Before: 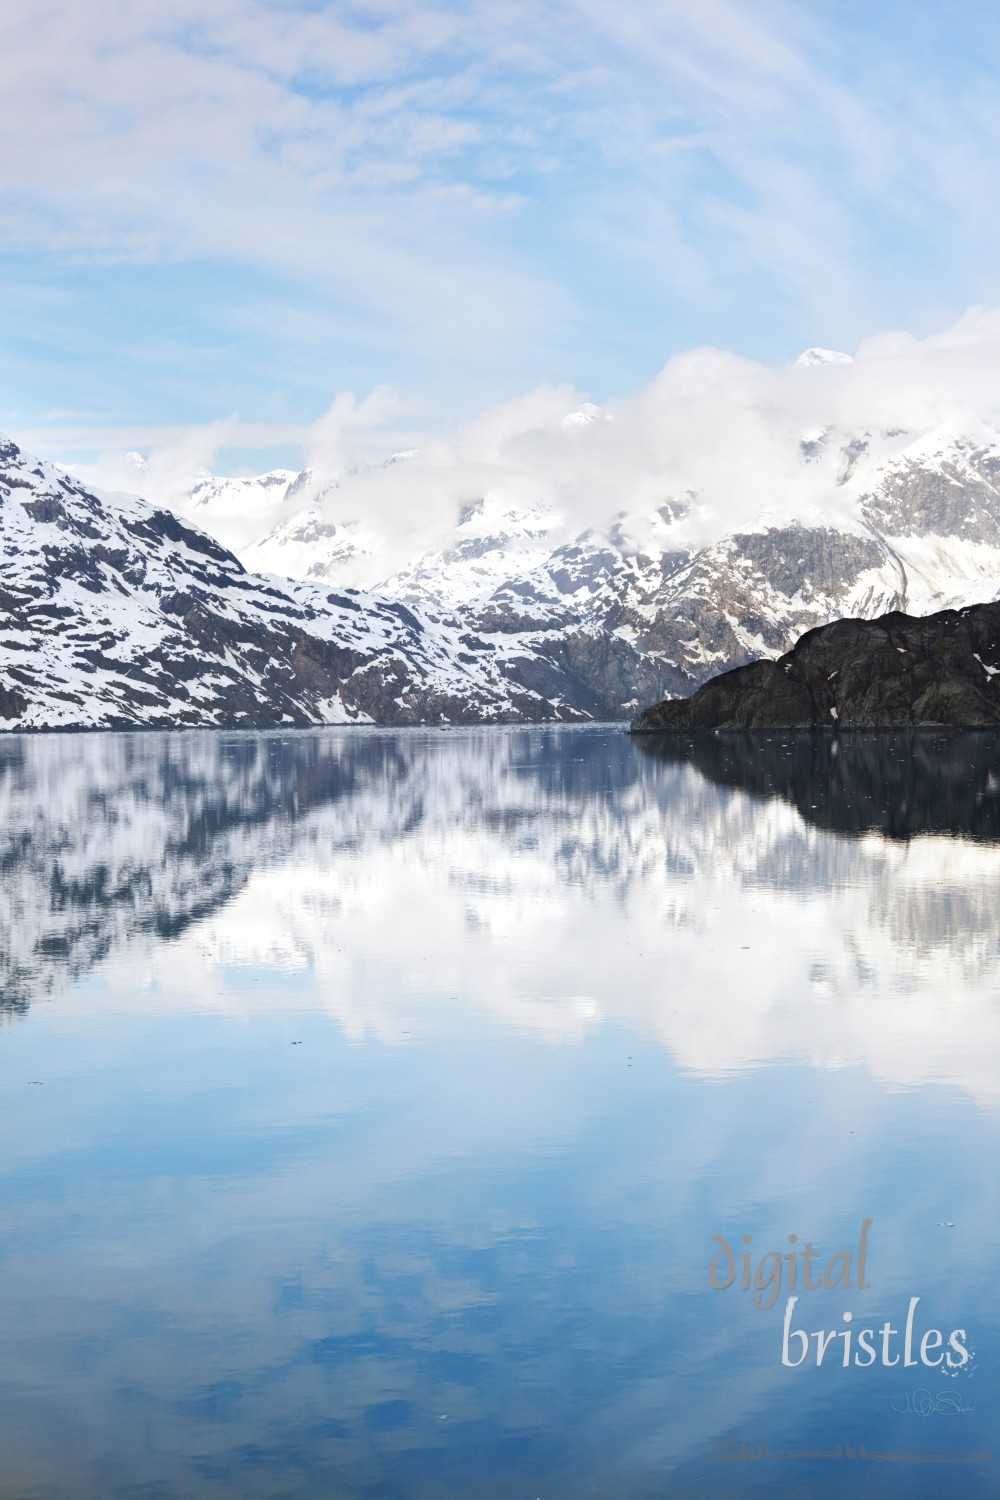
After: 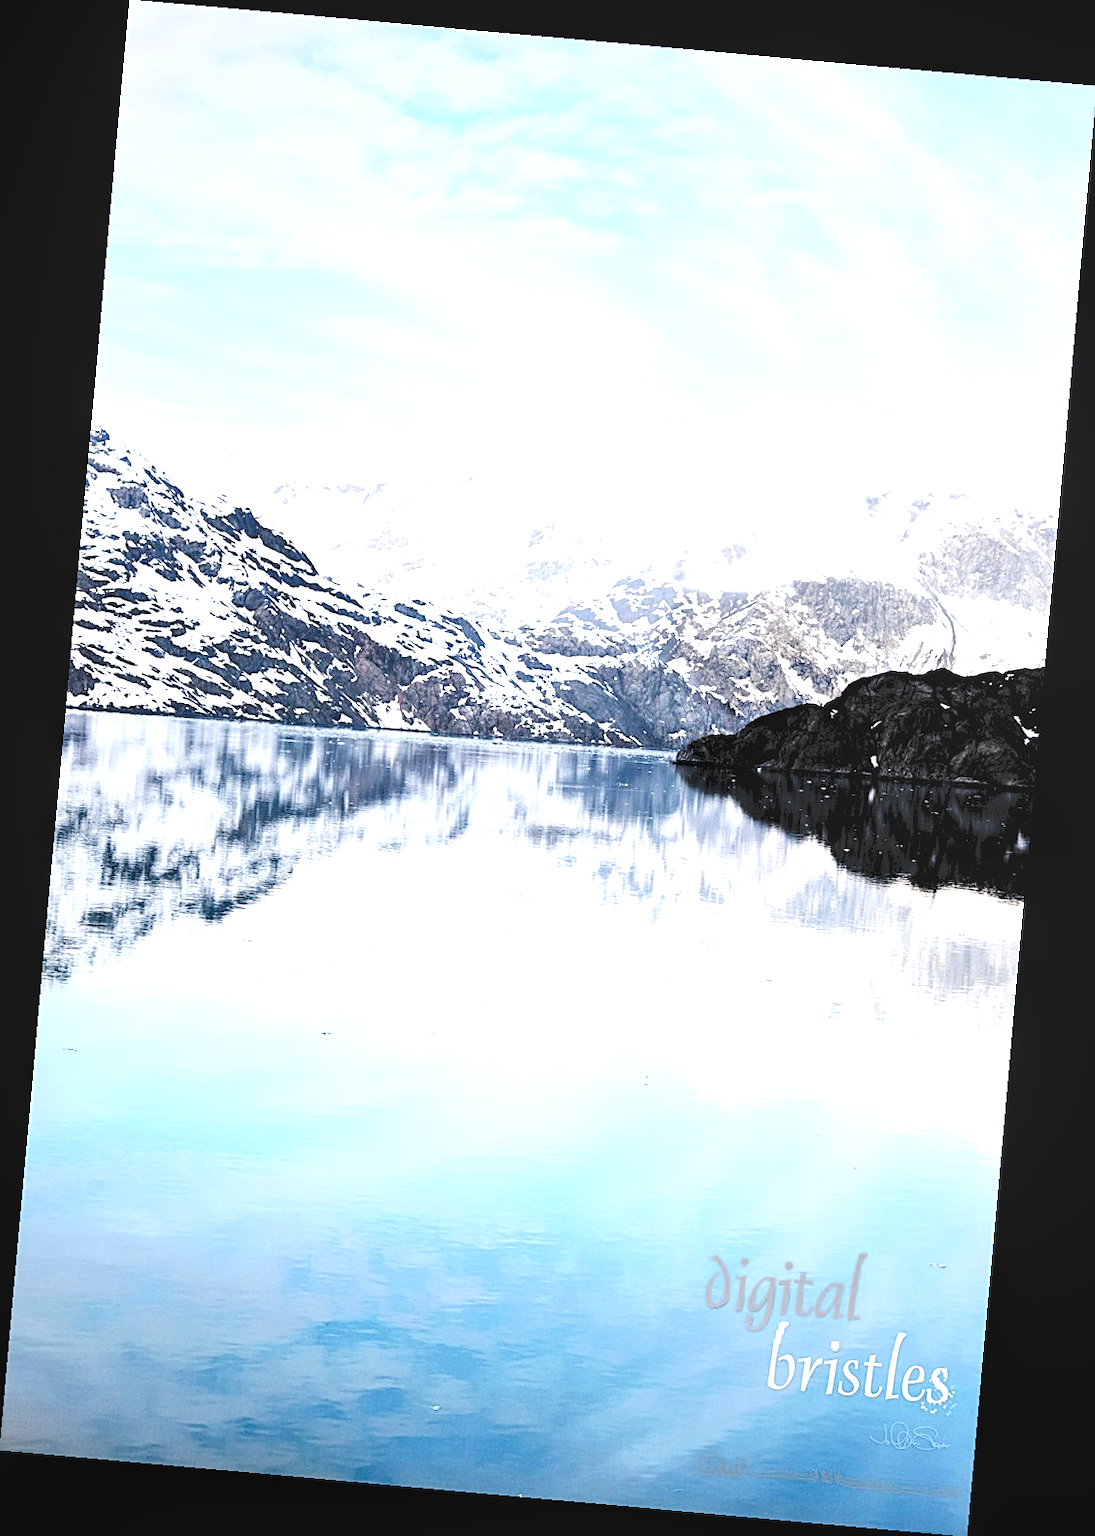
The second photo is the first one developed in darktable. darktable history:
tone equalizer: -8 EV -1.08 EV, -7 EV -1.01 EV, -6 EV -0.867 EV, -5 EV -0.578 EV, -3 EV 0.578 EV, -2 EV 0.867 EV, -1 EV 1.01 EV, +0 EV 1.08 EV, edges refinement/feathering 500, mask exposure compensation -1.57 EV, preserve details no
sharpen: on, module defaults
color calibration: illuminant as shot in camera, x 0.358, y 0.373, temperature 4628.91 K
rotate and perspective: rotation 5.12°, automatic cropping off
tone curve: curves: ch0 [(0, 0) (0.003, 0.074) (0.011, 0.079) (0.025, 0.083) (0.044, 0.095) (0.069, 0.097) (0.1, 0.11) (0.136, 0.131) (0.177, 0.159) (0.224, 0.209) (0.277, 0.279) (0.335, 0.367) (0.399, 0.455) (0.468, 0.538) (0.543, 0.621) (0.623, 0.699) (0.709, 0.782) (0.801, 0.848) (0.898, 0.924) (1, 1)], preserve colors none
local contrast: detail 110%
color zones: curves: ch0 [(0.018, 0.548) (0.197, 0.654) (0.425, 0.447) (0.605, 0.658) (0.732, 0.579)]; ch1 [(0.105, 0.531) (0.224, 0.531) (0.386, 0.39) (0.618, 0.456) (0.732, 0.456) (0.956, 0.421)]; ch2 [(0.039, 0.583) (0.215, 0.465) (0.399, 0.544) (0.465, 0.548) (0.614, 0.447) (0.724, 0.43) (0.882, 0.623) (0.956, 0.632)]
rgb levels: levels [[0.013, 0.434, 0.89], [0, 0.5, 1], [0, 0.5, 1]]
